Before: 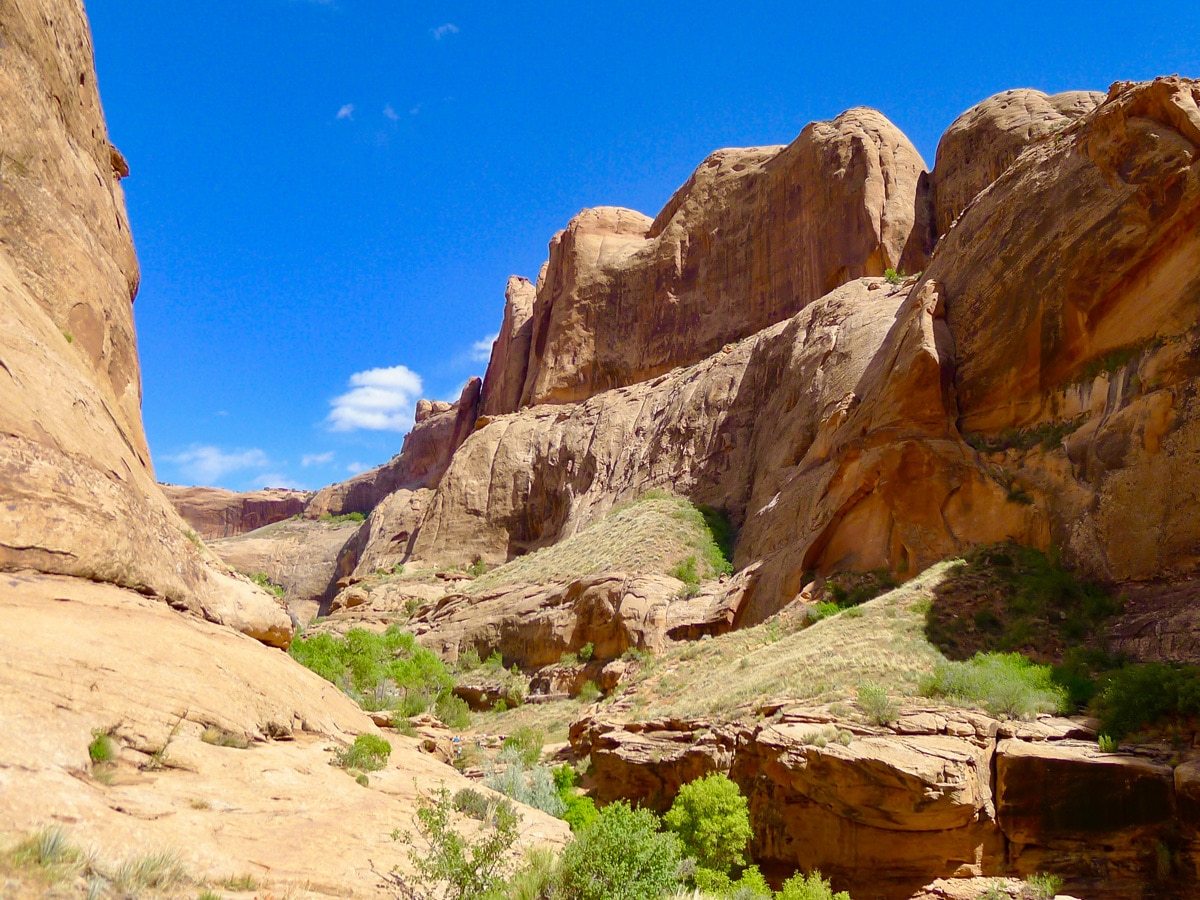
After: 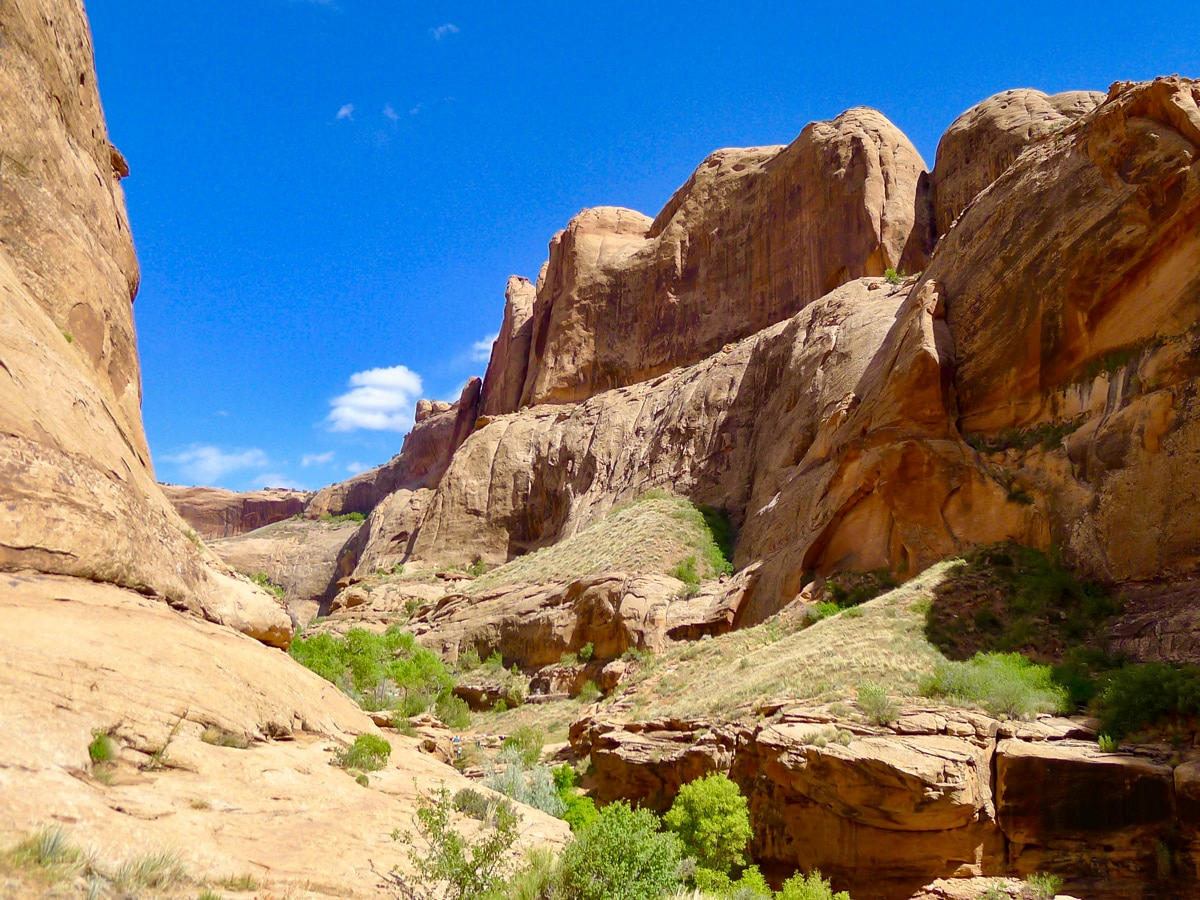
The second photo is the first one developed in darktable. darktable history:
local contrast: mode bilateral grid, contrast 20, coarseness 50, detail 119%, midtone range 0.2
